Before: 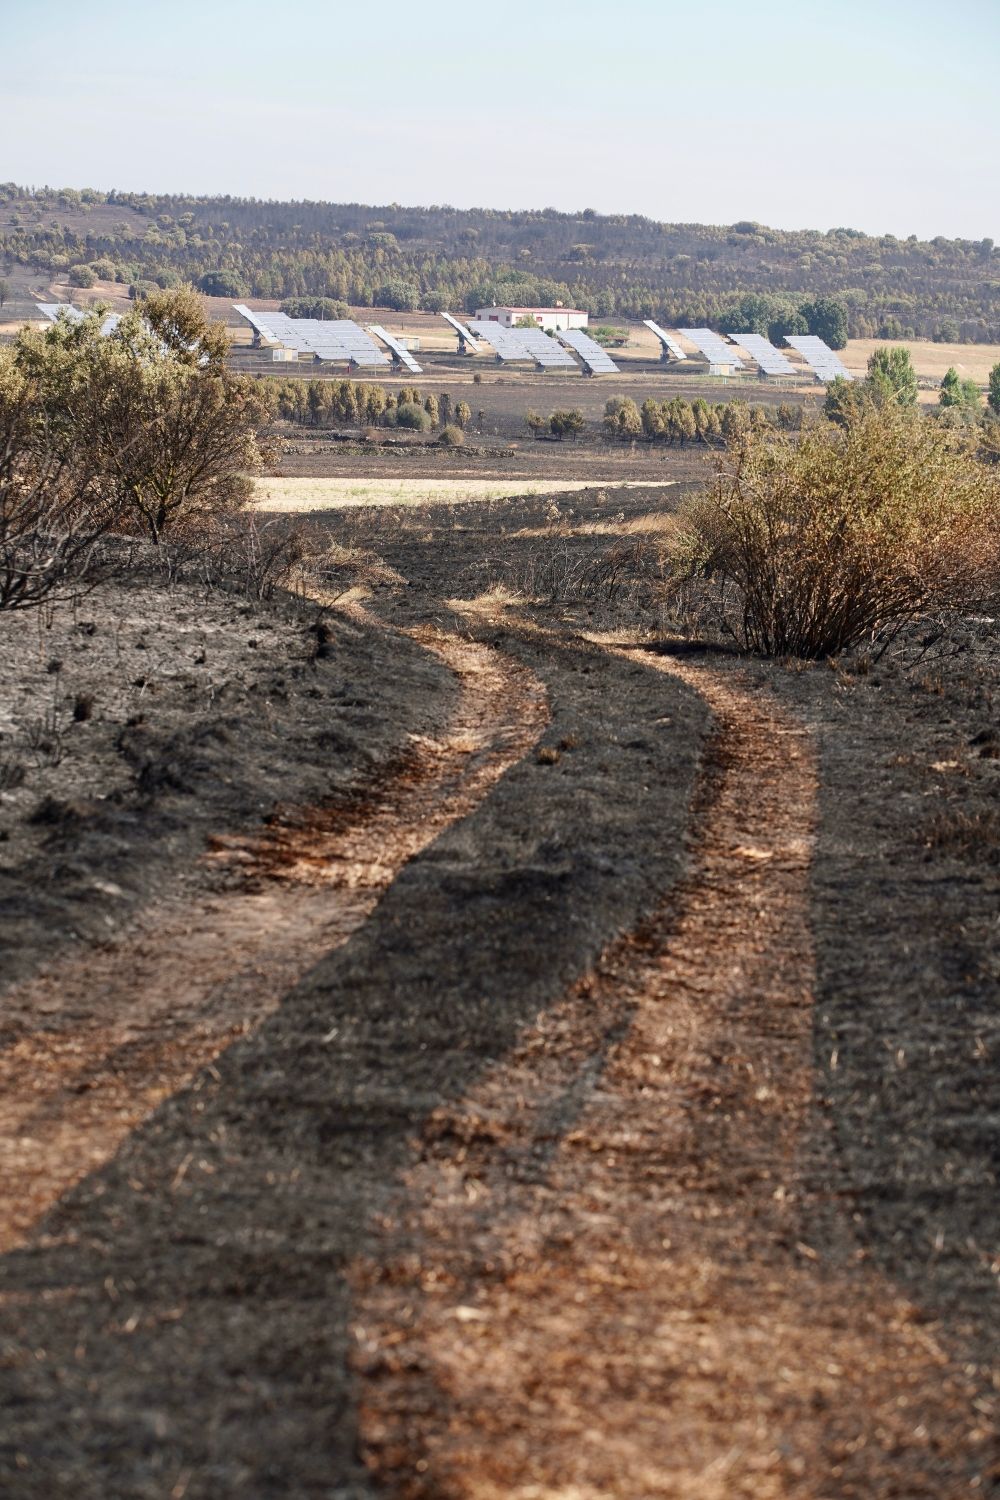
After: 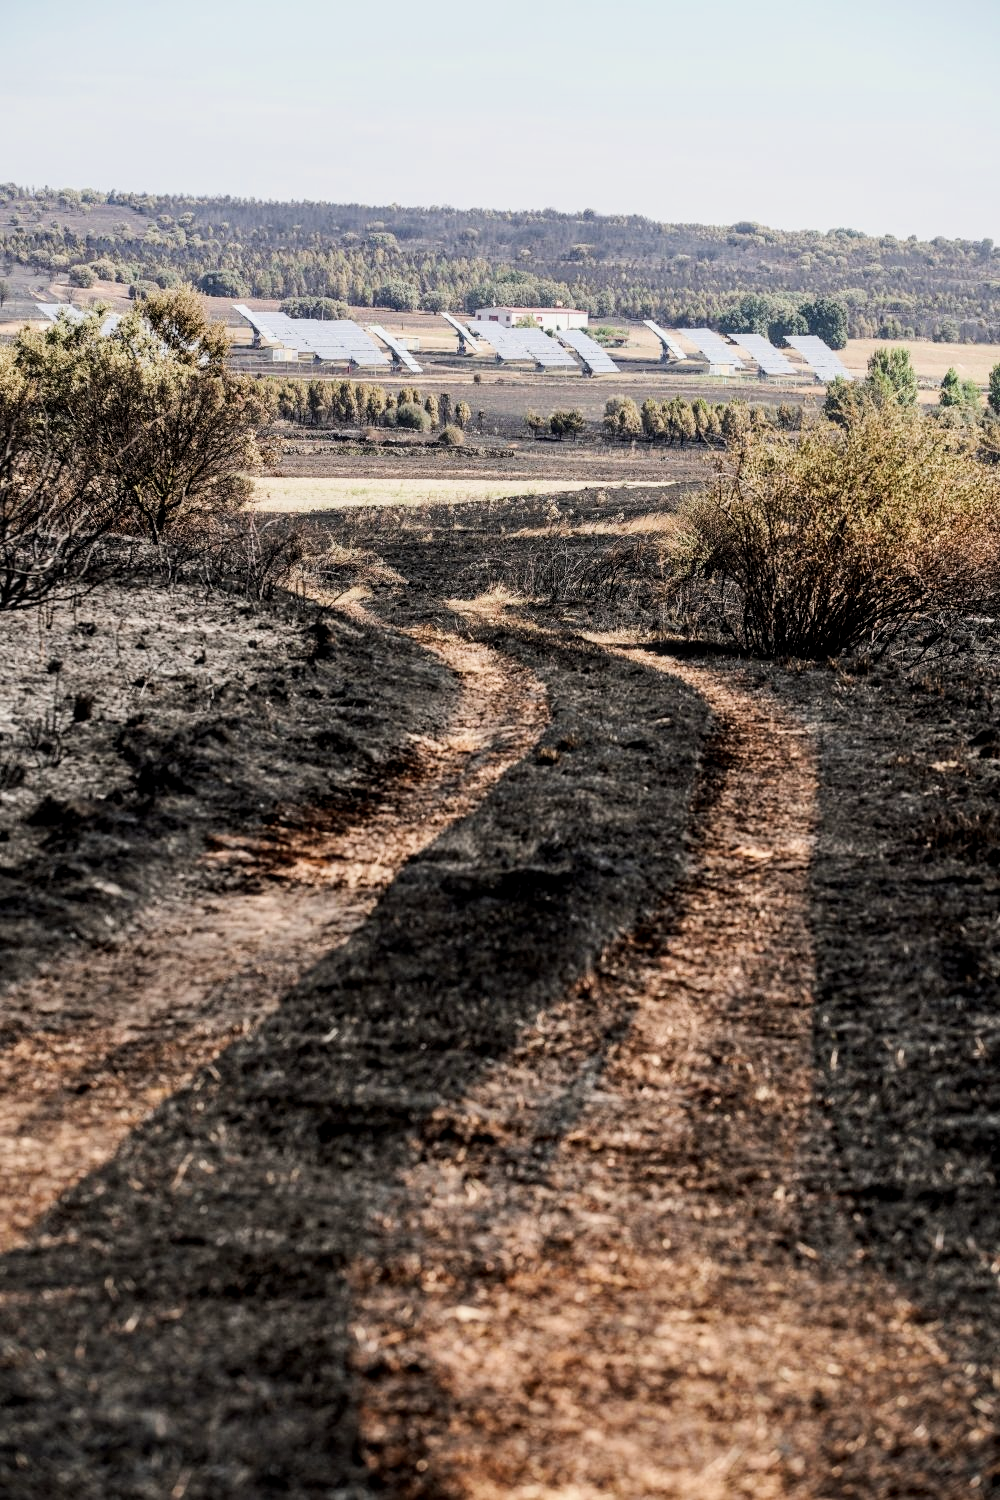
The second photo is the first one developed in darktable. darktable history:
filmic rgb: black relative exposure -7.65 EV, white relative exposure 4.56 EV, hardness 3.61
tone equalizer: -8 EV -0.776 EV, -7 EV -0.688 EV, -6 EV -0.62 EV, -5 EV -0.409 EV, -3 EV 0.386 EV, -2 EV 0.6 EV, -1 EV 0.692 EV, +0 EV 0.772 EV, edges refinement/feathering 500, mask exposure compensation -1.57 EV, preserve details no
color balance rgb: perceptual saturation grading › global saturation -0.088%, perceptual brilliance grading › highlights 11.385%, saturation formula JzAzBz (2021)
local contrast: on, module defaults
